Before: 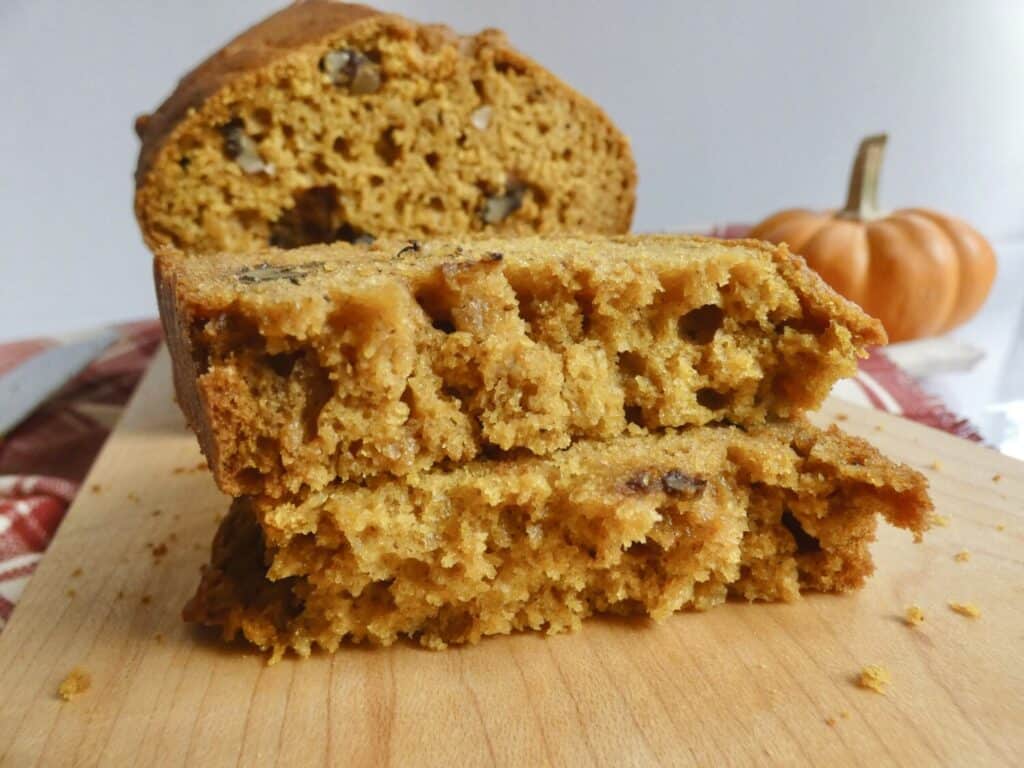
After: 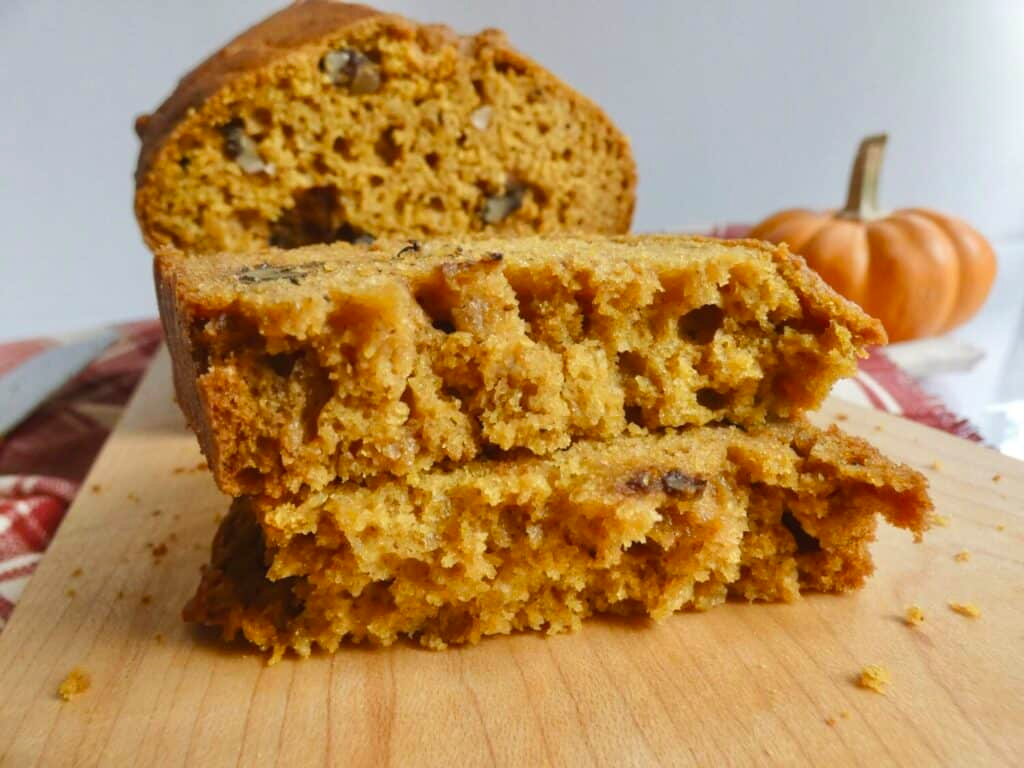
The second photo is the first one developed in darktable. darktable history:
tone curve: curves: ch0 [(0, 0) (0.003, 0.003) (0.011, 0.011) (0.025, 0.025) (0.044, 0.044) (0.069, 0.069) (0.1, 0.099) (0.136, 0.135) (0.177, 0.176) (0.224, 0.223) (0.277, 0.275) (0.335, 0.333) (0.399, 0.396) (0.468, 0.465) (0.543, 0.546) (0.623, 0.625) (0.709, 0.711) (0.801, 0.802) (0.898, 0.898) (1, 1)], color space Lab, linked channels, preserve colors none
